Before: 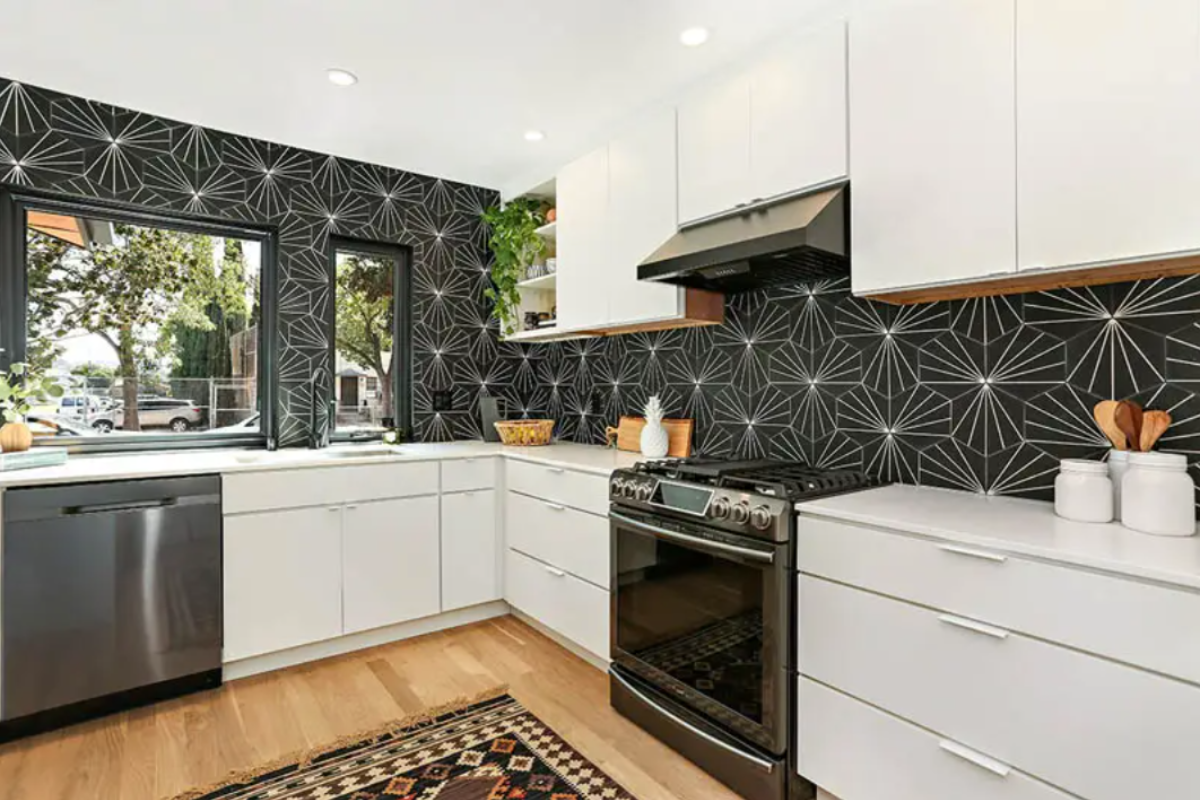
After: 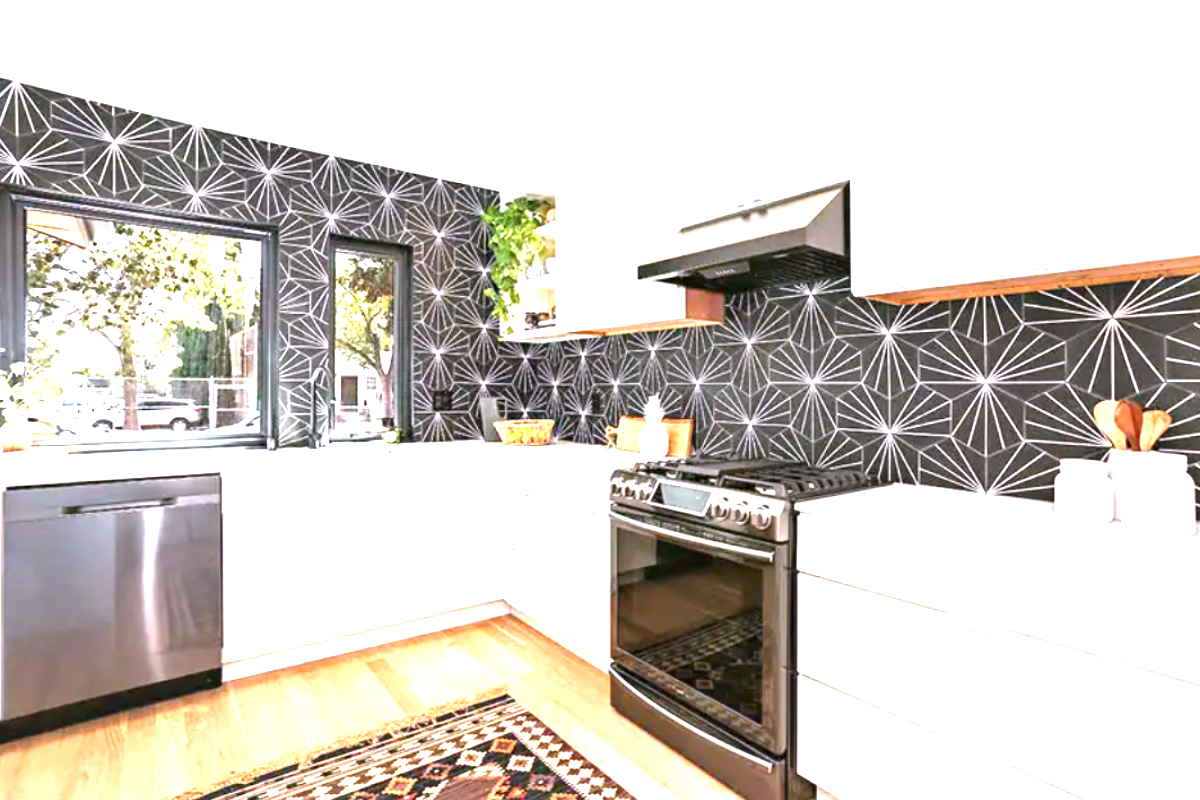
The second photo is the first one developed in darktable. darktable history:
white balance: red 1.066, blue 1.119
exposure: black level correction 0, exposure 1.9 EV, compensate highlight preservation false
